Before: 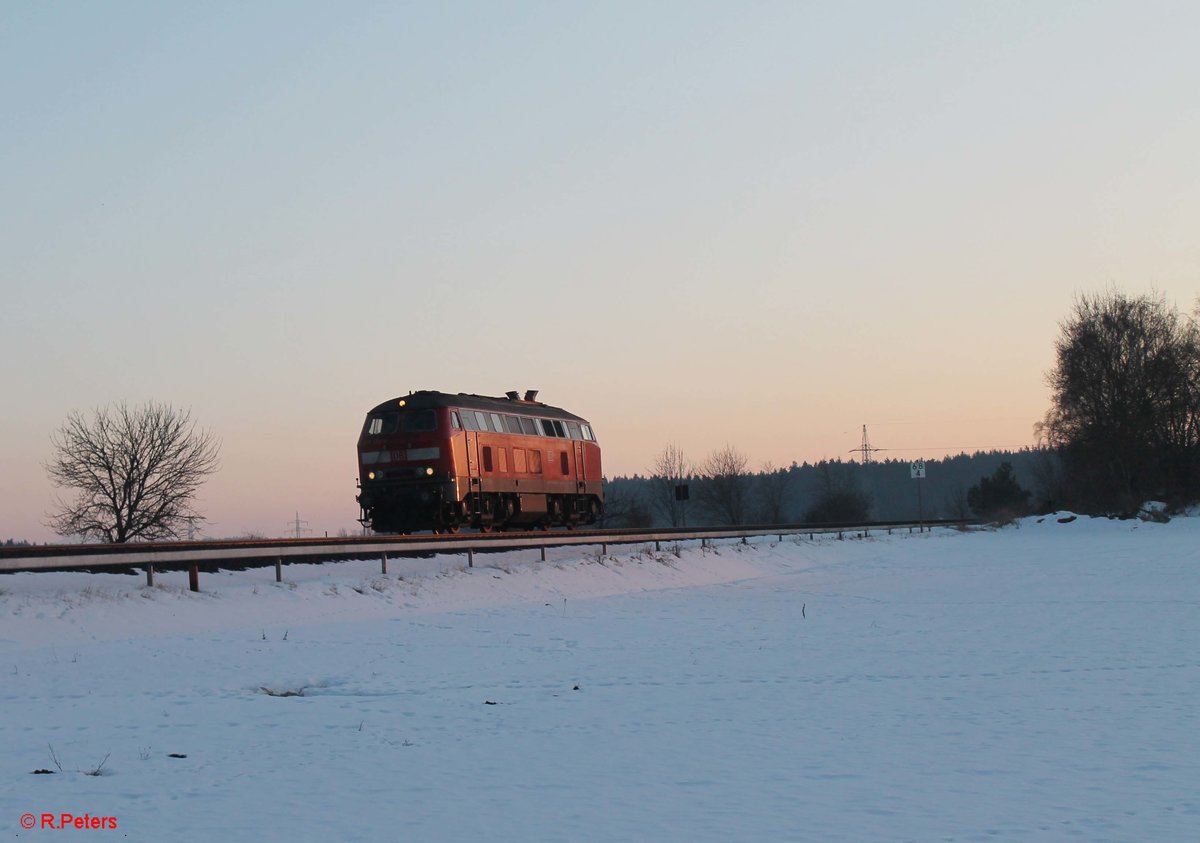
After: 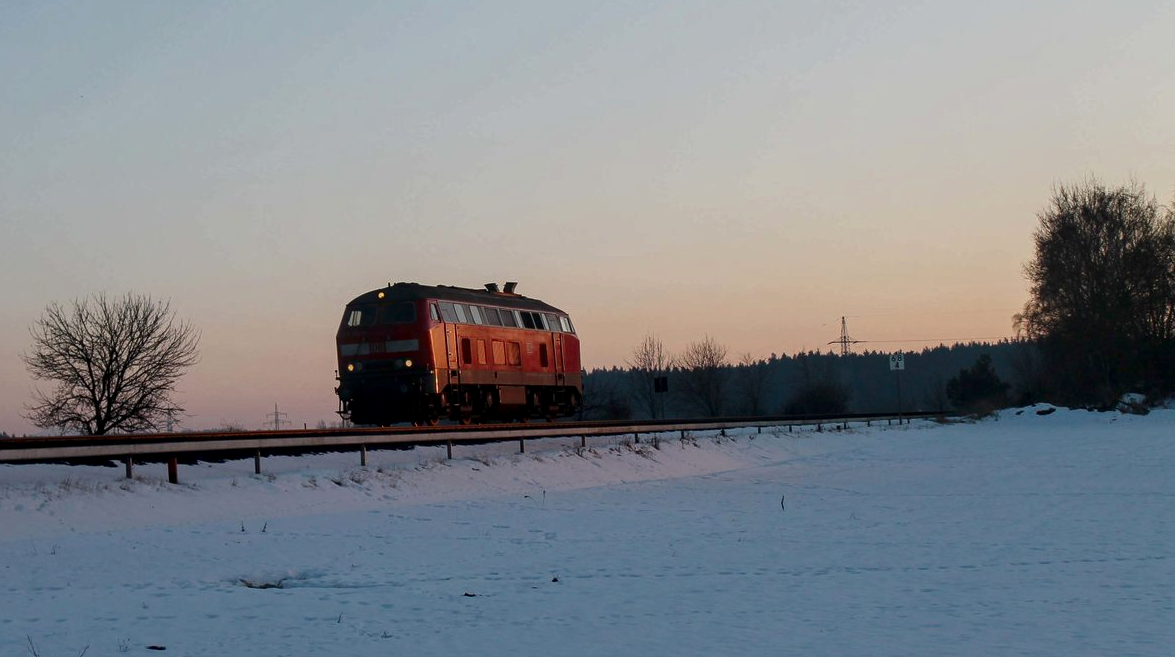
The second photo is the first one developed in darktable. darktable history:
local contrast: on, module defaults
crop and rotate: left 1.814%, top 12.818%, right 0.25%, bottom 9.225%
contrast brightness saturation: brightness -0.2, saturation 0.08
